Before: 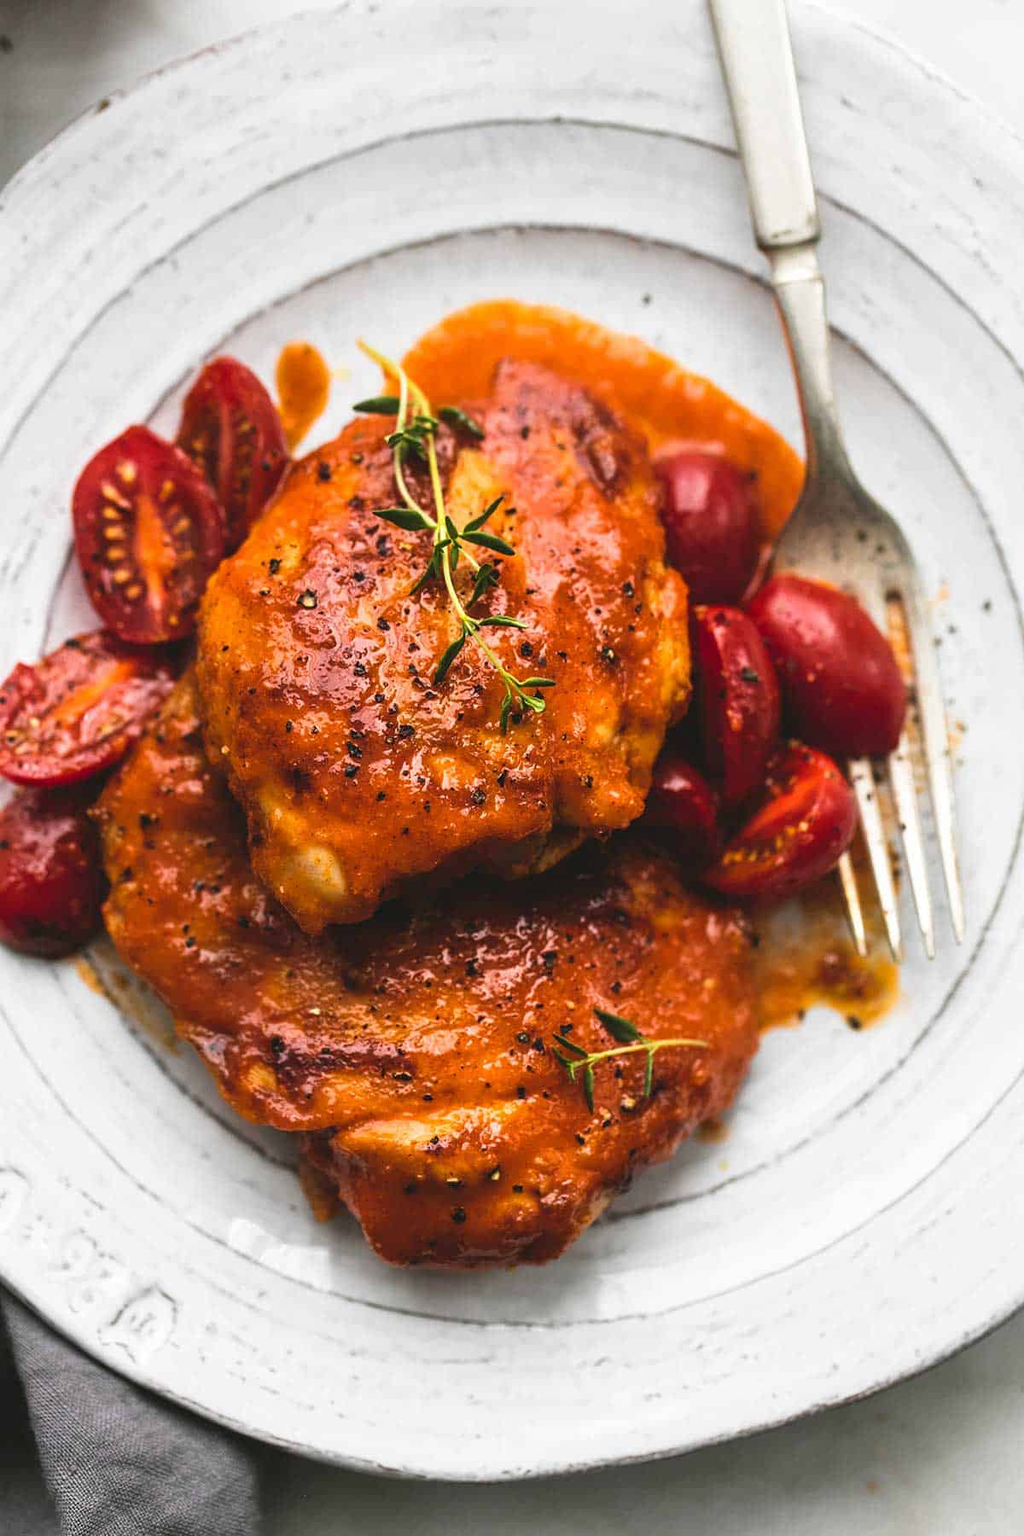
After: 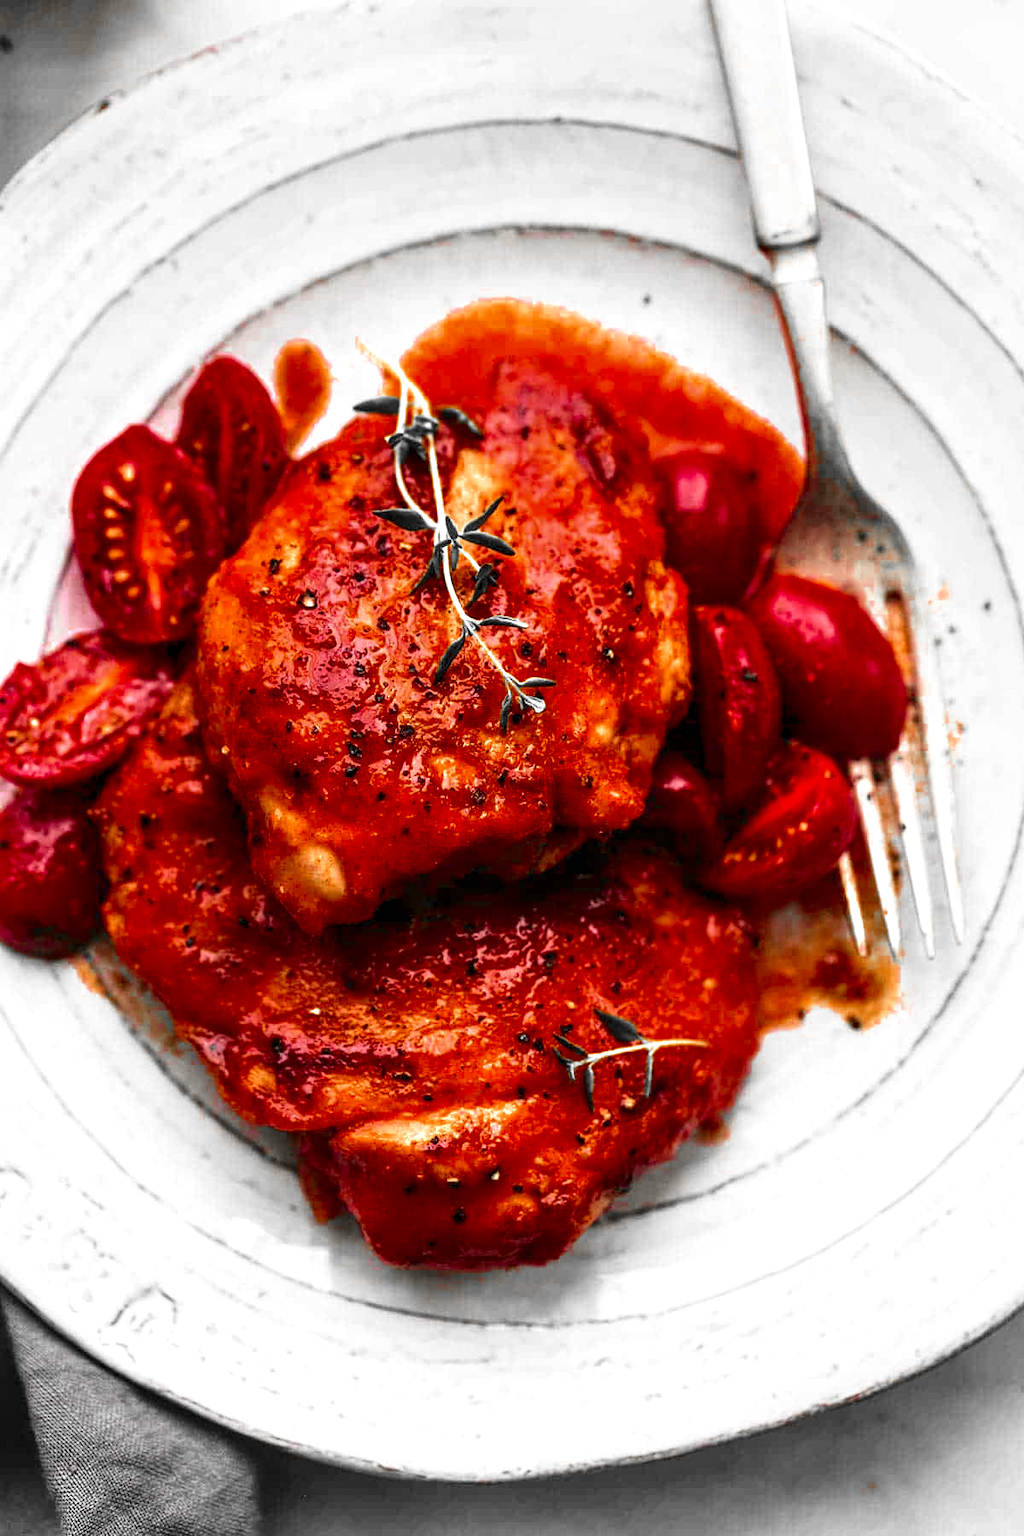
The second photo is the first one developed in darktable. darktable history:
local contrast: detail 135%, midtone range 0.75
tone curve: curves: ch0 [(0, 0.036) (0.119, 0.115) (0.466, 0.498) (0.715, 0.767) (0.817, 0.865) (1, 0.998)]; ch1 [(0, 0) (0.377, 0.416) (0.44, 0.461) (0.487, 0.49) (0.514, 0.517) (0.536, 0.577) (0.66, 0.724) (1, 1)]; ch2 [(0, 0) (0.38, 0.405) (0.463, 0.443) (0.492, 0.486) (0.526, 0.541) (0.578, 0.598) (0.653, 0.698) (1, 1)], color space Lab, independent channels, preserve colors none
color zones: curves: ch0 [(0, 0.497) (0.096, 0.361) (0.221, 0.538) (0.429, 0.5) (0.571, 0.5) (0.714, 0.5) (0.857, 0.5) (1, 0.497)]; ch1 [(0, 0.5) (0.143, 0.5) (0.257, -0.002) (0.429, 0.04) (0.571, -0.001) (0.714, -0.015) (0.857, 0.024) (1, 0.5)]
